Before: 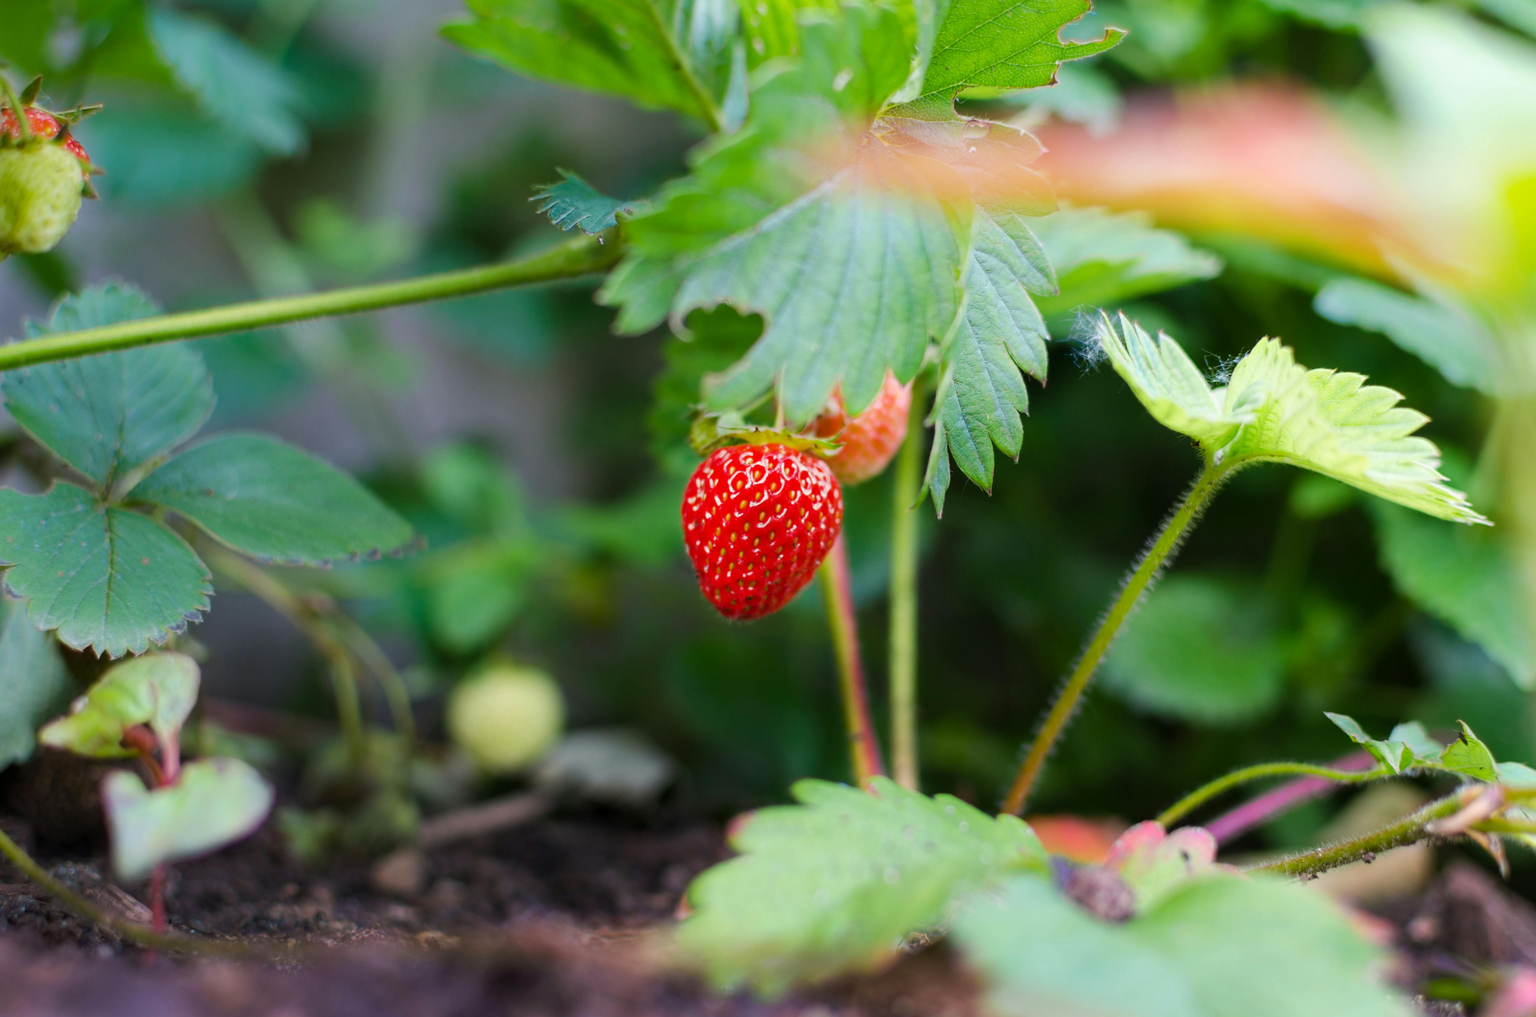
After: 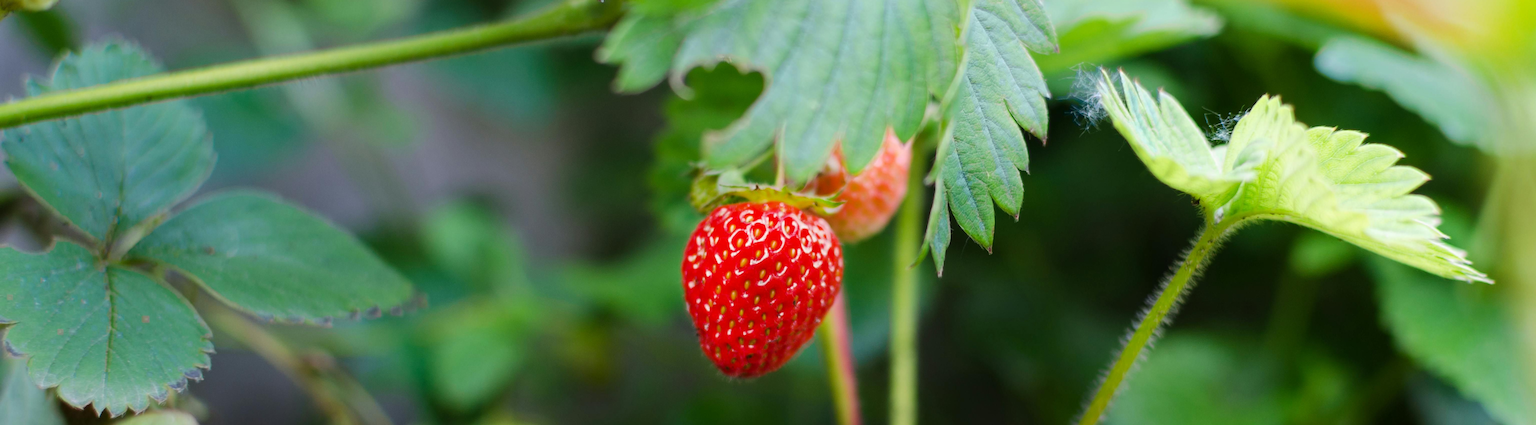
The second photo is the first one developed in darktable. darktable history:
crop and rotate: top 23.84%, bottom 34.294%
white balance: emerald 1
